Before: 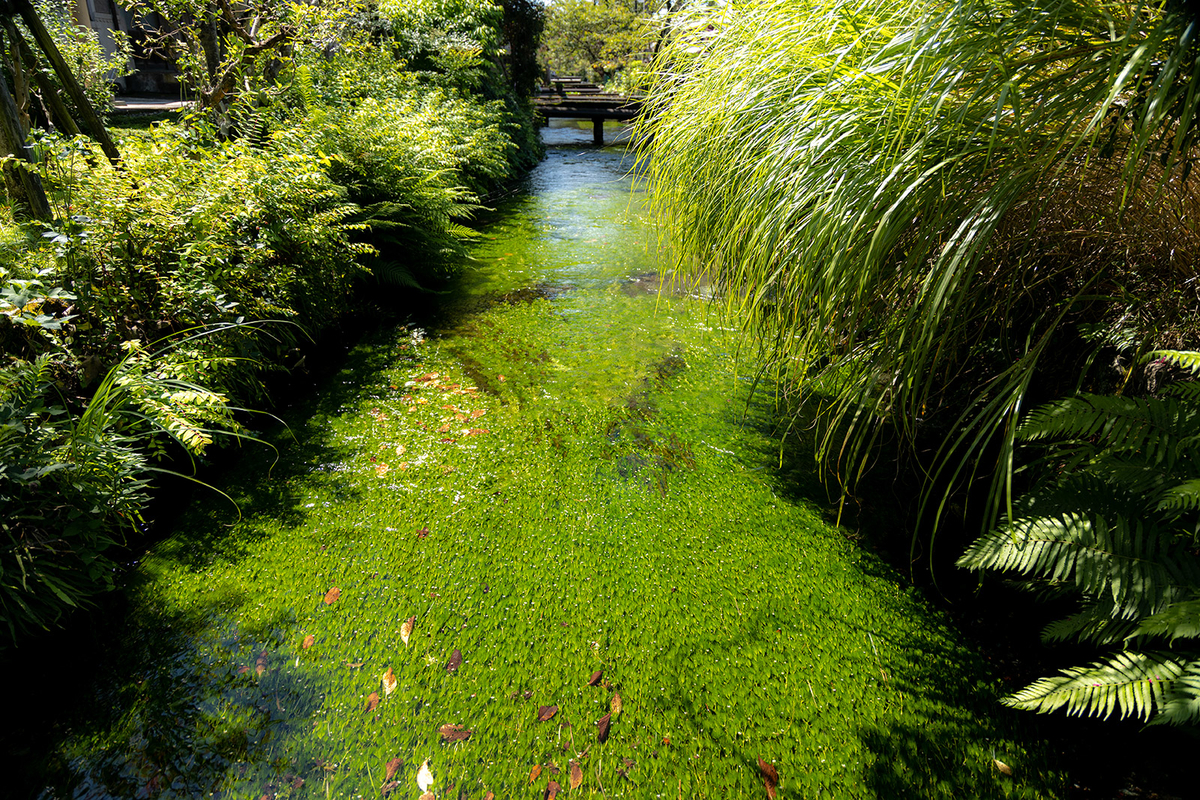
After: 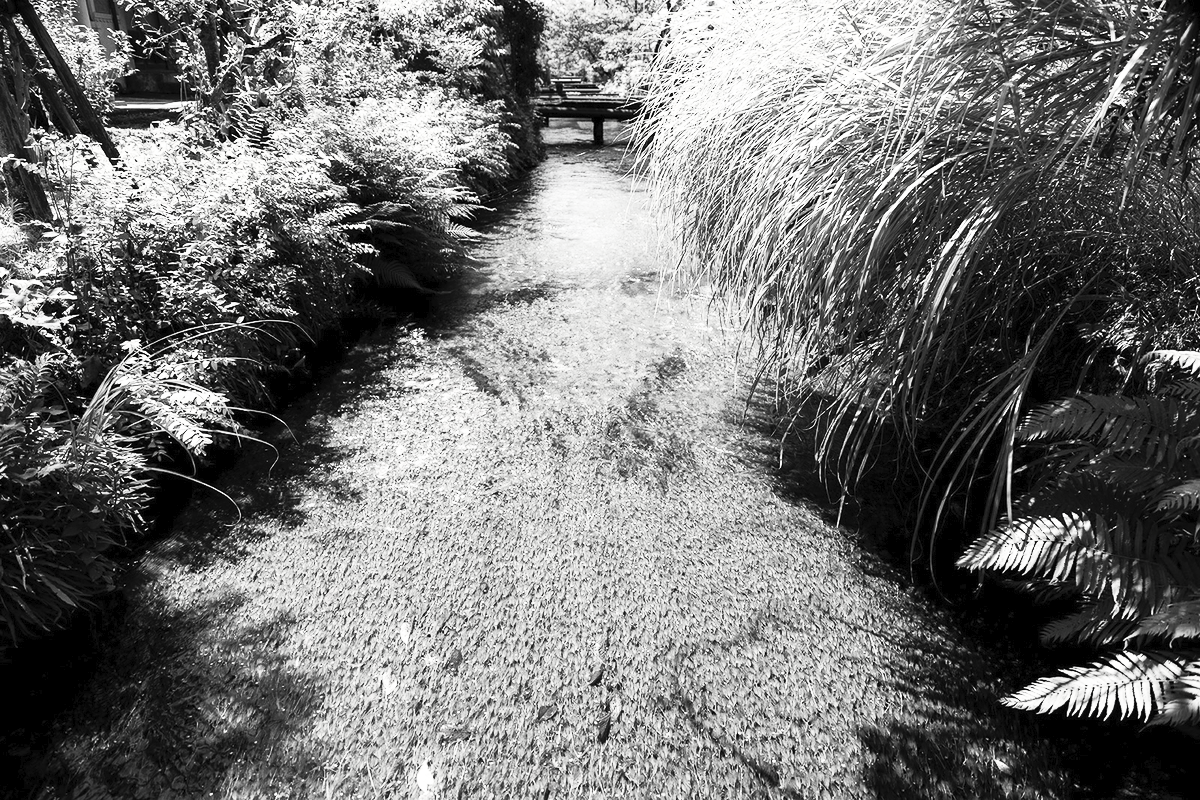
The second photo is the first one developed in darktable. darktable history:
contrast brightness saturation: contrast 0.525, brightness 0.474, saturation -0.992
